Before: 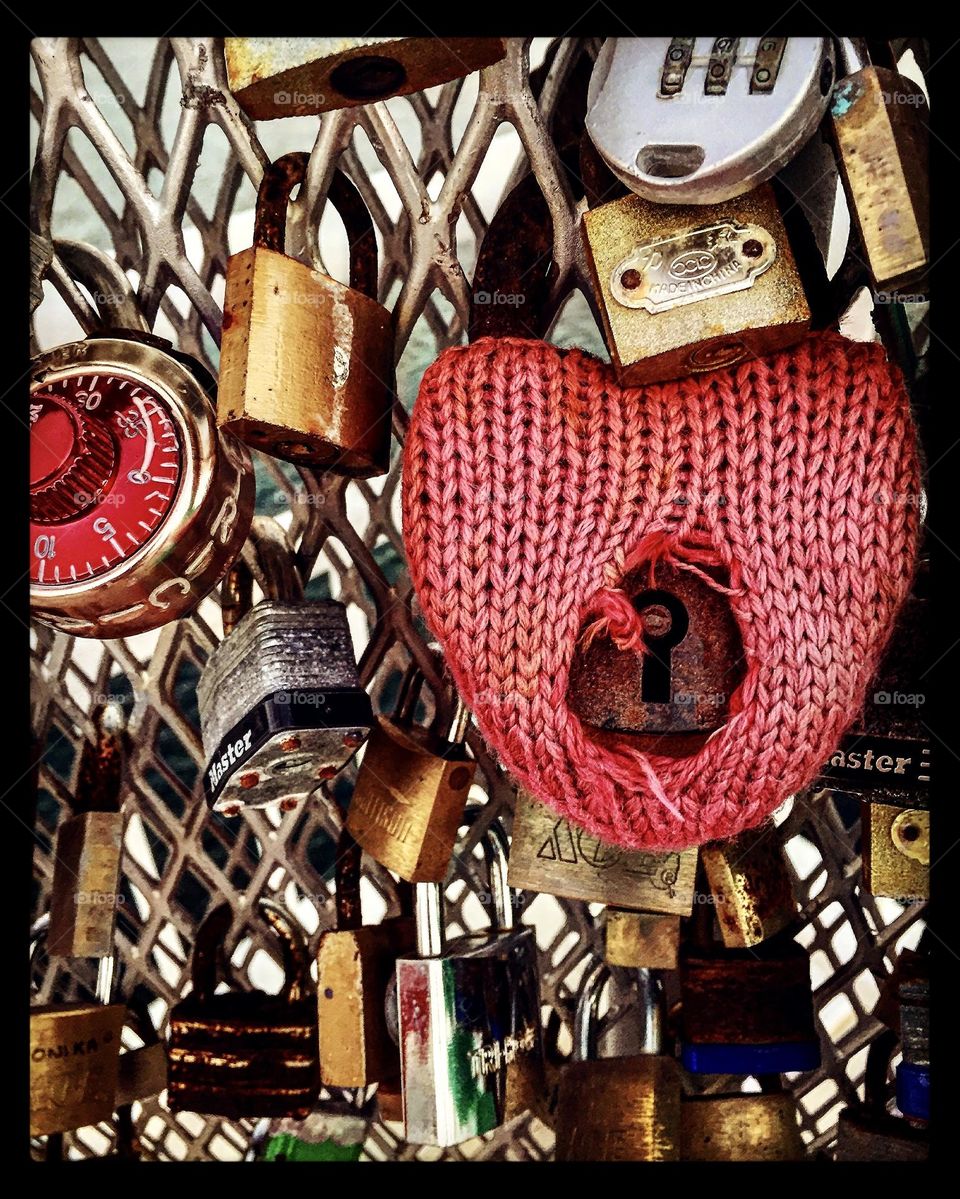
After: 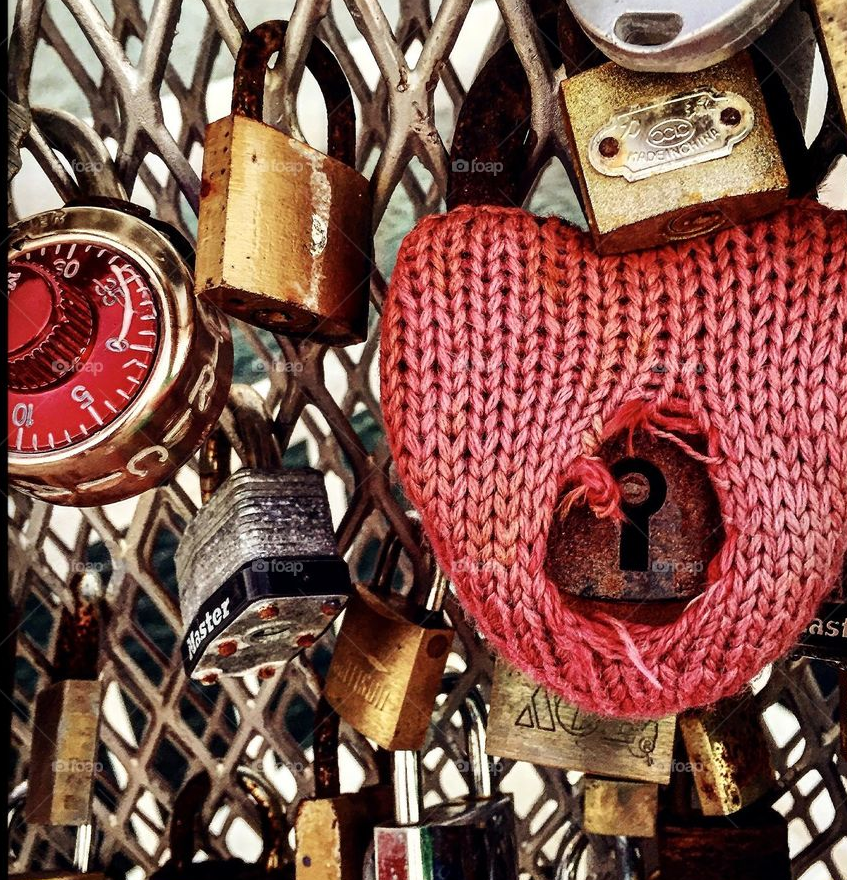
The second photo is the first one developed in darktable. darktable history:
crop and rotate: left 2.334%, top 11.034%, right 9.429%, bottom 15.56%
